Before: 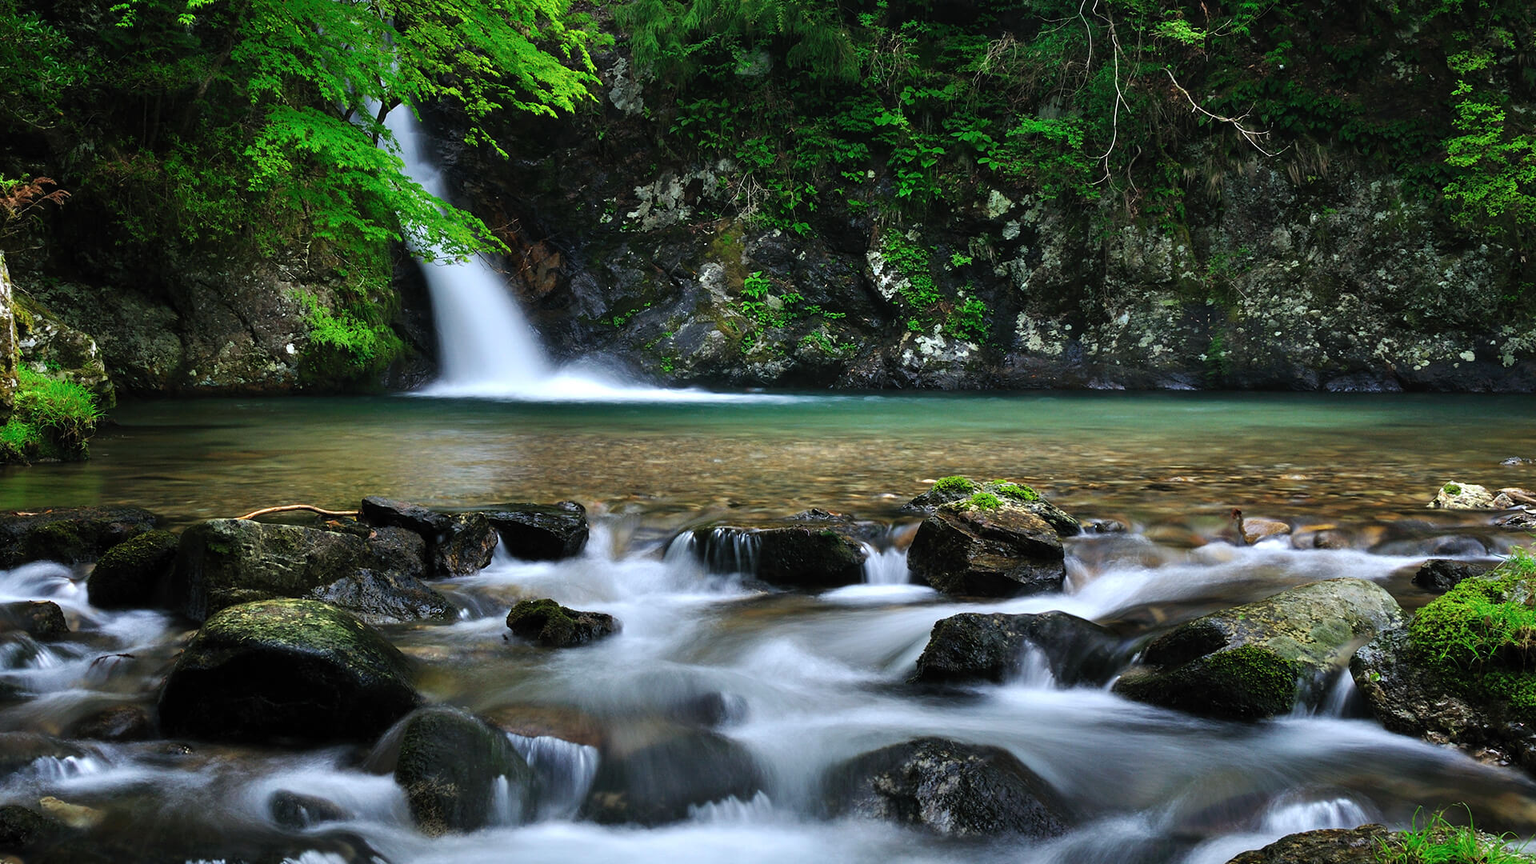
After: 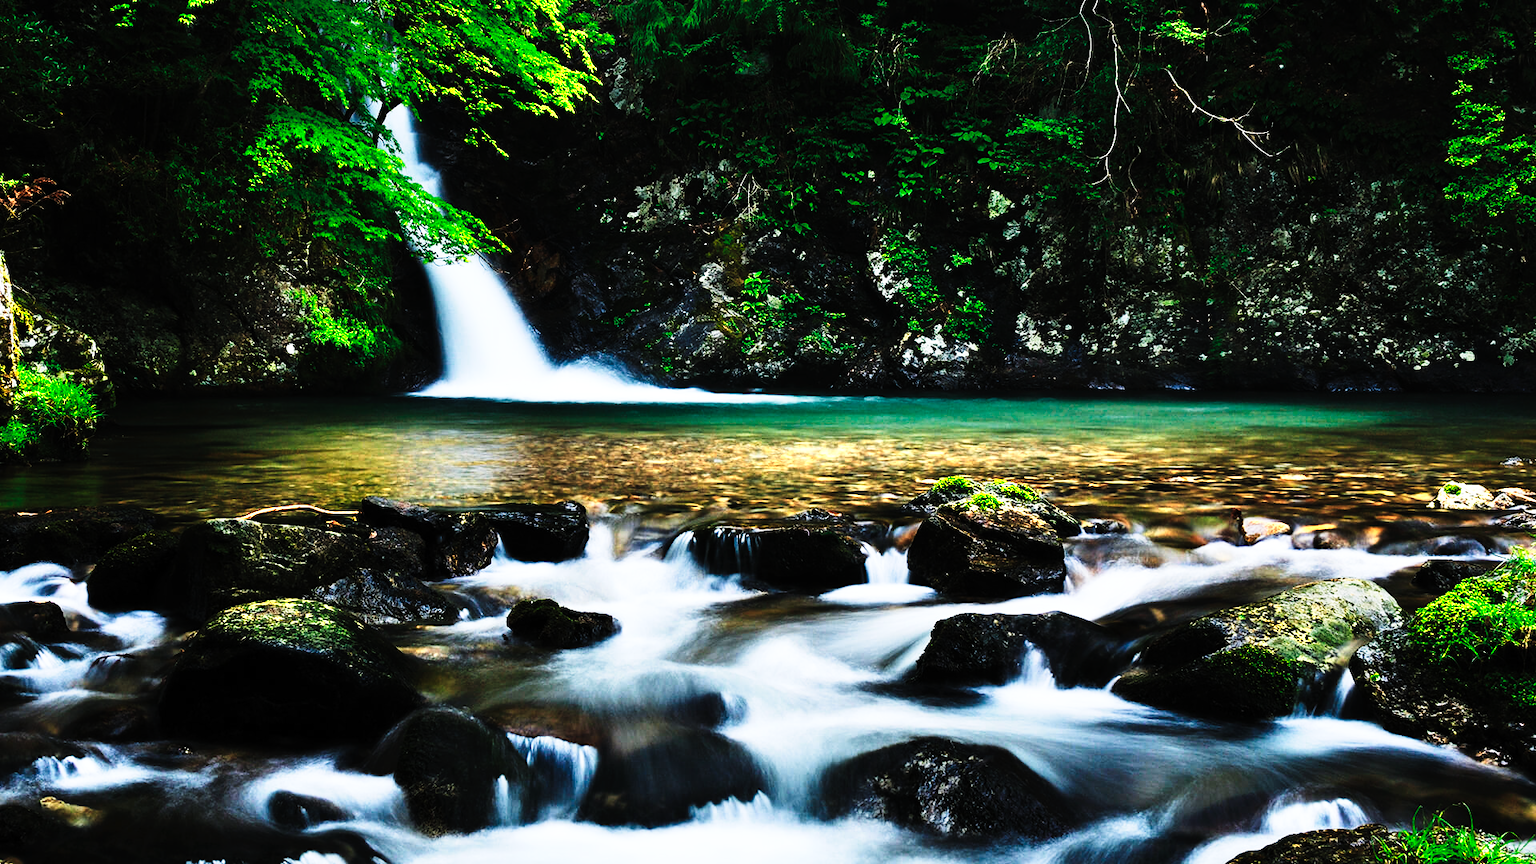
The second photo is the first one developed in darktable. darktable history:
tone curve: curves: ch0 [(0, 0) (0.003, 0.001) (0.011, 0.005) (0.025, 0.009) (0.044, 0.014) (0.069, 0.018) (0.1, 0.025) (0.136, 0.029) (0.177, 0.042) (0.224, 0.064) (0.277, 0.107) (0.335, 0.182) (0.399, 0.3) (0.468, 0.462) (0.543, 0.639) (0.623, 0.802) (0.709, 0.916) (0.801, 0.963) (0.898, 0.988) (1, 1)], preserve colors none
contrast brightness saturation: saturation -0.065
color zones: curves: ch0 [(0.018, 0.548) (0.224, 0.64) (0.425, 0.447) (0.675, 0.575) (0.732, 0.579)]; ch1 [(0.066, 0.487) (0.25, 0.5) (0.404, 0.43) (0.75, 0.421) (0.956, 0.421)]; ch2 [(0.044, 0.561) (0.215, 0.465) (0.399, 0.544) (0.465, 0.548) (0.614, 0.447) (0.724, 0.43) (0.882, 0.623) (0.956, 0.632)]
